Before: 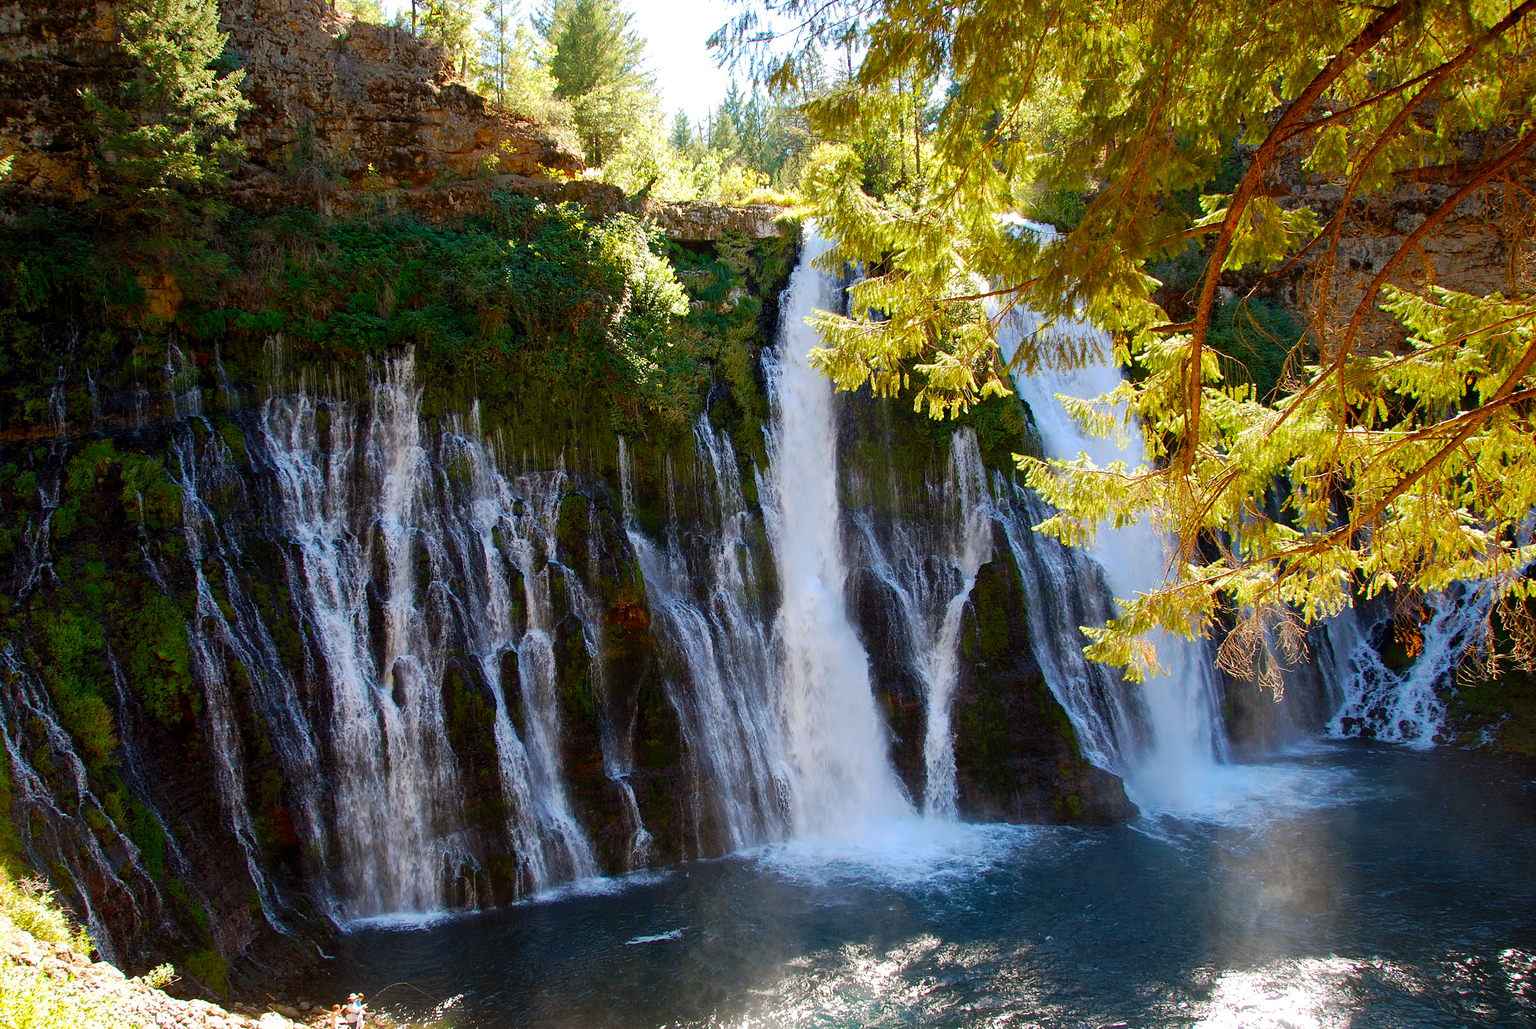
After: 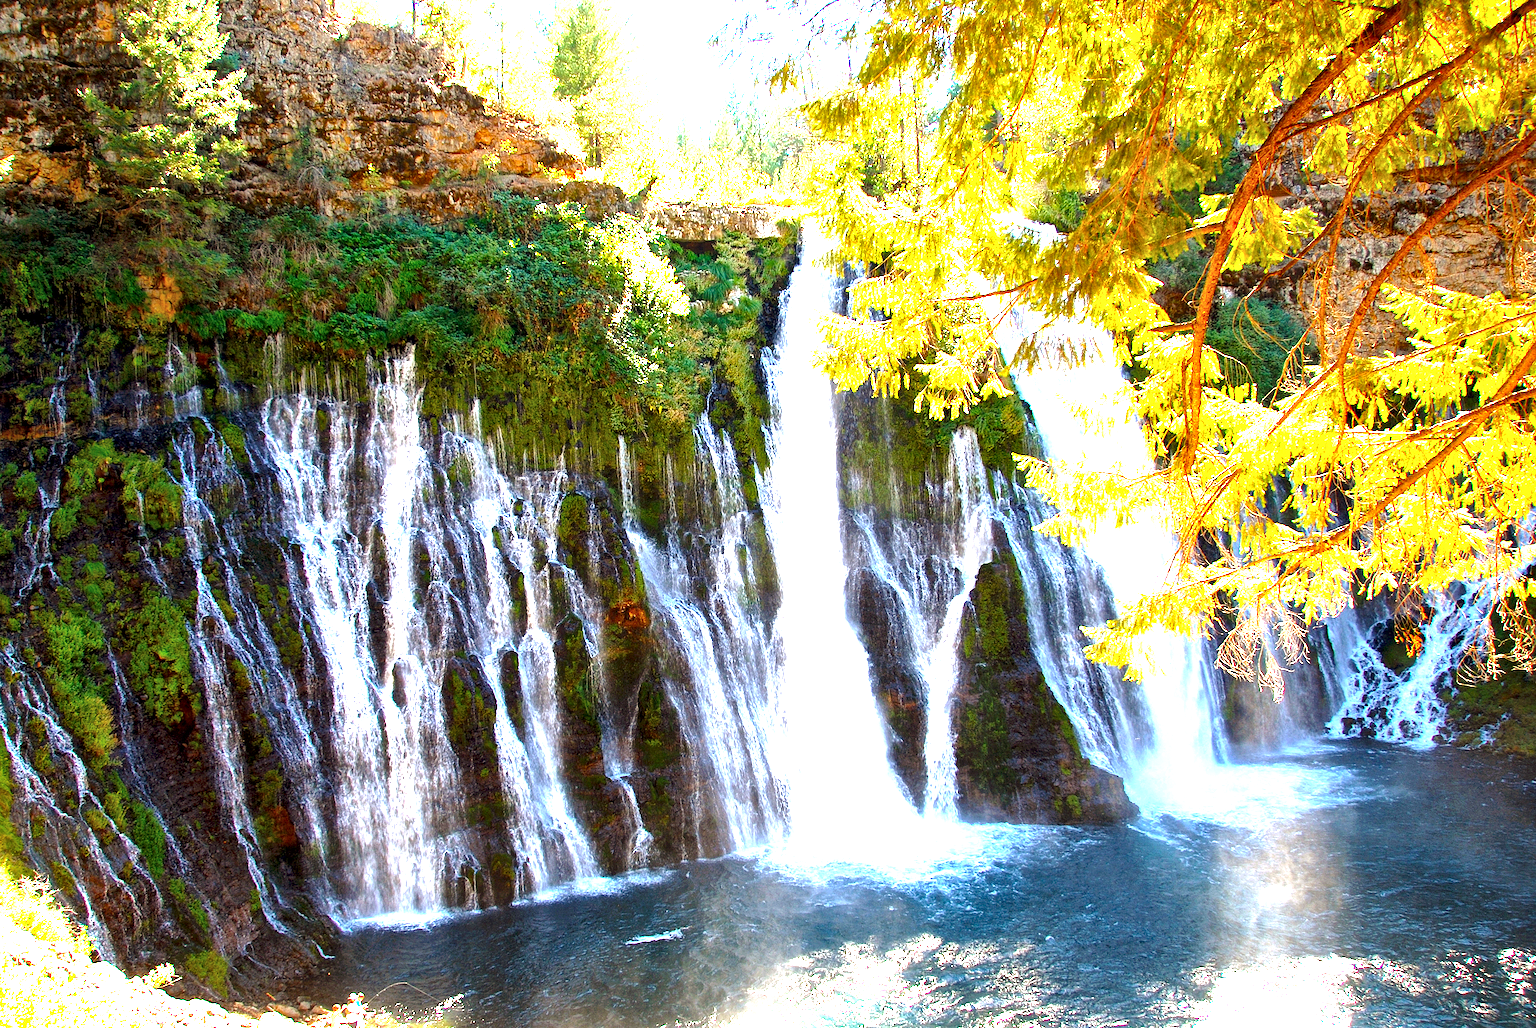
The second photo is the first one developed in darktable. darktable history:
exposure: black level correction 0, exposure 1.45 EV, compensate exposure bias true, compensate highlight preservation false
local contrast: mode bilateral grid, contrast 20, coarseness 50, detail 150%, midtone range 0.2
